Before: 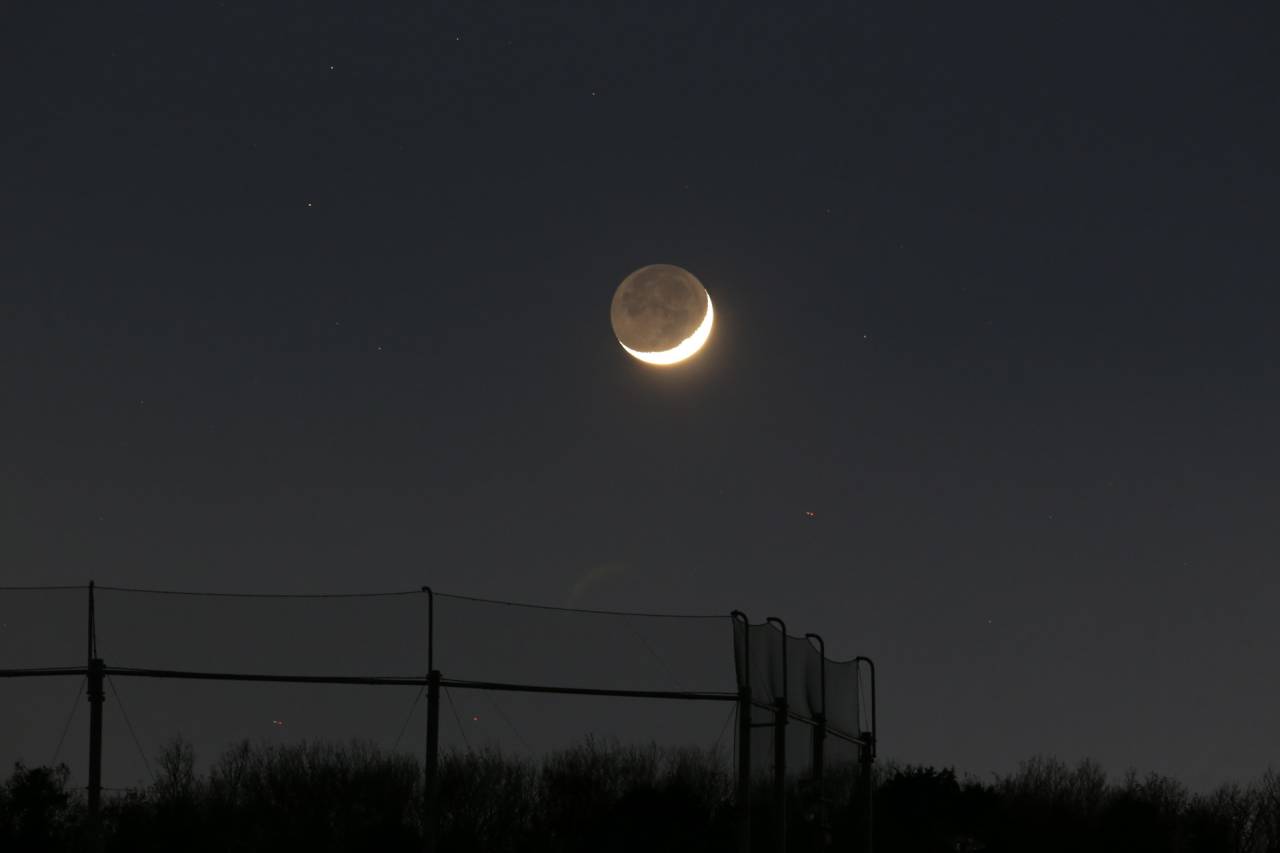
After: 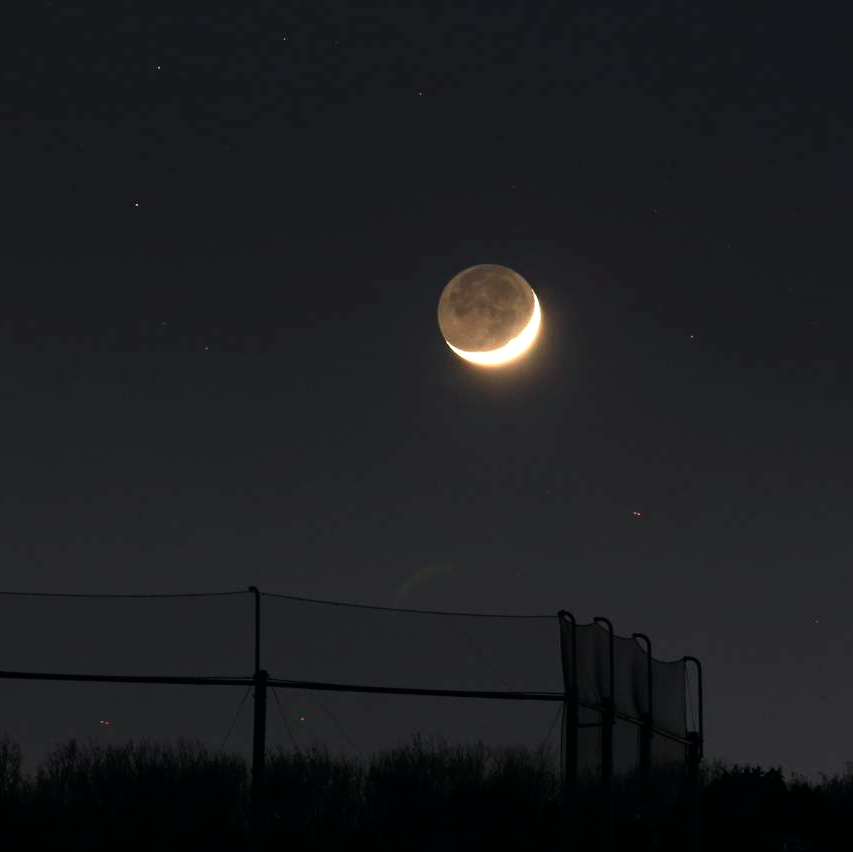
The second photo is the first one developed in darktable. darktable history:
tone curve: curves: ch0 [(0, 0) (0.051, 0.03) (0.096, 0.071) (0.241, 0.247) (0.455, 0.525) (0.594, 0.697) (0.741, 0.845) (0.871, 0.933) (1, 0.984)]; ch1 [(0, 0) (0.1, 0.038) (0.318, 0.243) (0.399, 0.351) (0.478, 0.469) (0.499, 0.499) (0.534, 0.549) (0.565, 0.594) (0.601, 0.634) (0.666, 0.7) (1, 1)]; ch2 [(0, 0) (0.453, 0.45) (0.479, 0.483) (0.504, 0.499) (0.52, 0.519) (0.541, 0.559) (0.592, 0.612) (0.824, 0.815) (1, 1)], color space Lab, independent channels, preserve colors none
tone equalizer: -8 EV -0.417 EV, -7 EV -0.389 EV, -6 EV -0.333 EV, -5 EV -0.222 EV, -3 EV 0.222 EV, -2 EV 0.333 EV, -1 EV 0.389 EV, +0 EV 0.417 EV, edges refinement/feathering 500, mask exposure compensation -1.57 EV, preserve details no
crop and rotate: left 13.537%, right 19.796%
